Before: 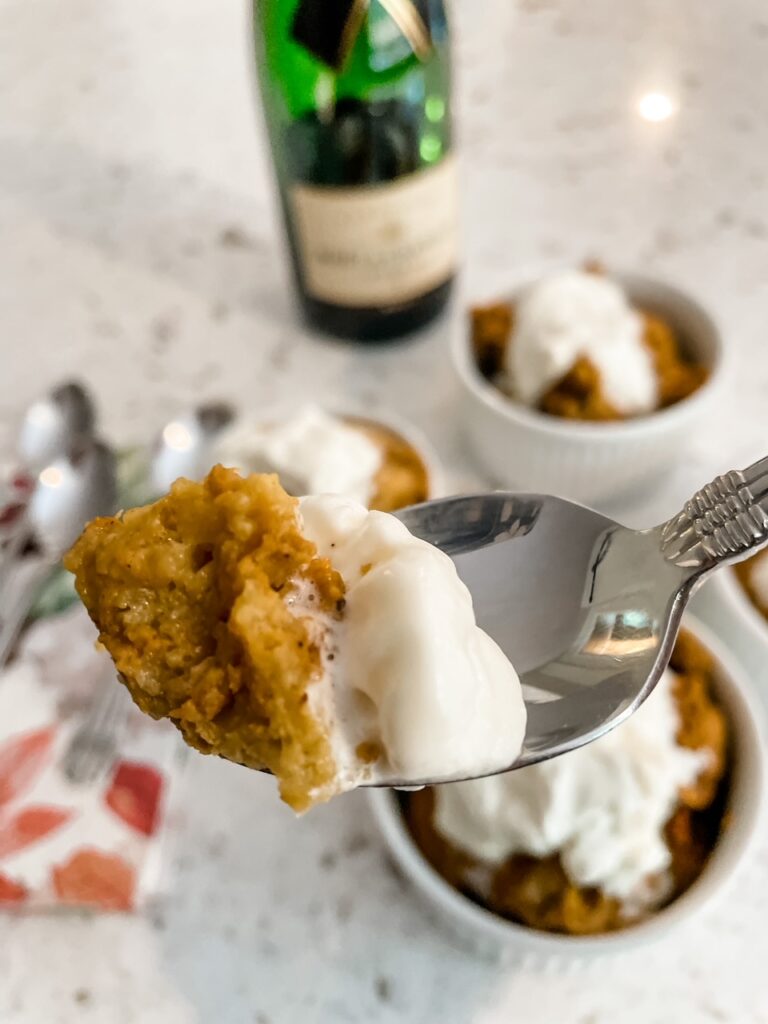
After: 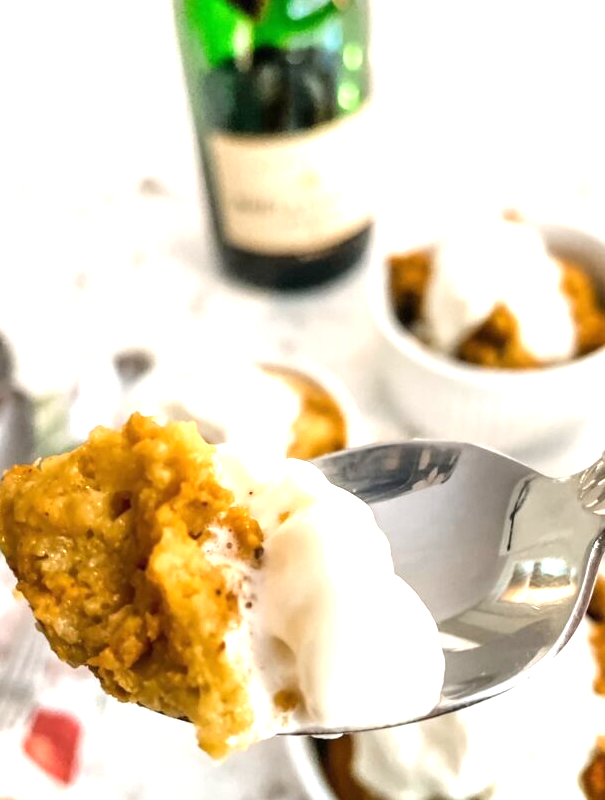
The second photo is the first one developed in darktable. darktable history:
crop and rotate: left 10.77%, top 5.1%, right 10.41%, bottom 16.76%
exposure: black level correction 0, exposure 1.125 EV, compensate exposure bias true, compensate highlight preservation false
